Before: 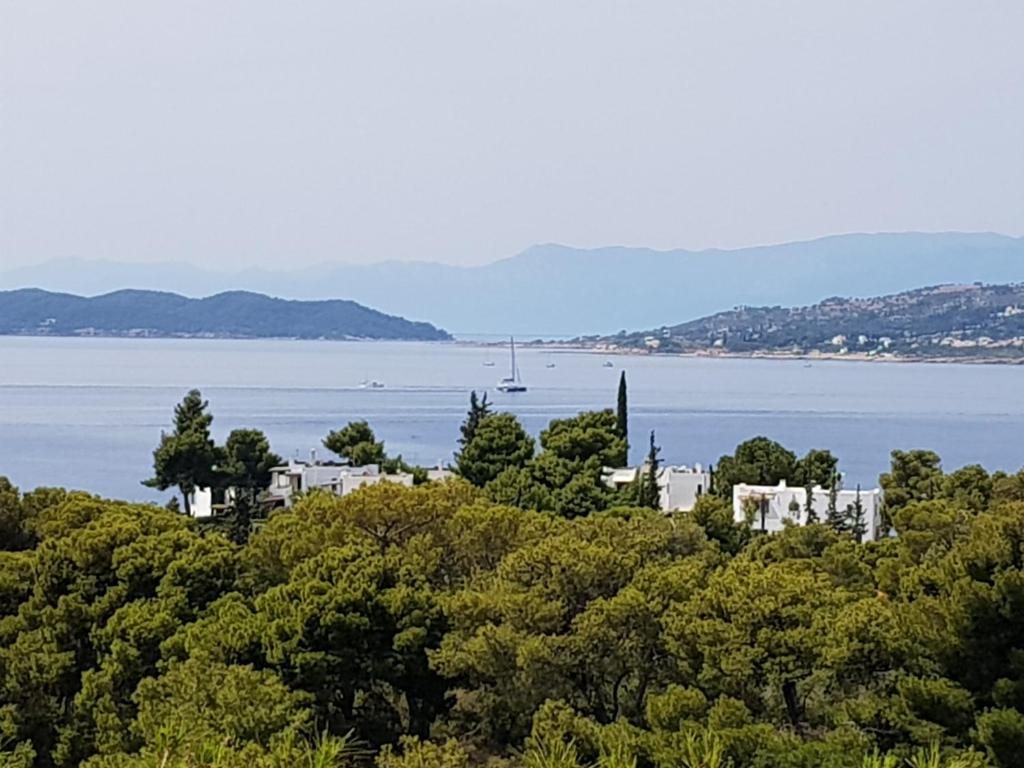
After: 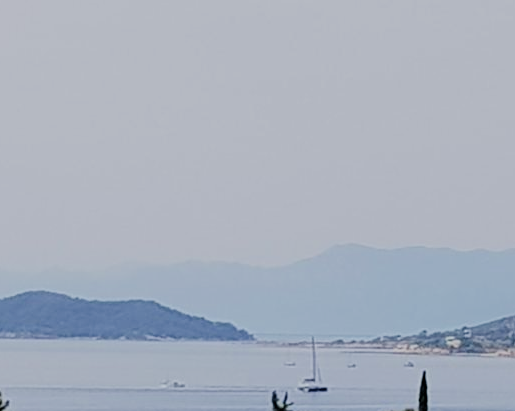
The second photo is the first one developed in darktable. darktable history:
crop: left 19.472%, right 30.218%, bottom 46.38%
filmic rgb: black relative exposure -6.94 EV, white relative exposure 5.68 EV, threshold 2.97 EV, hardness 2.85, enable highlight reconstruction true
sharpen: amount 0.201
